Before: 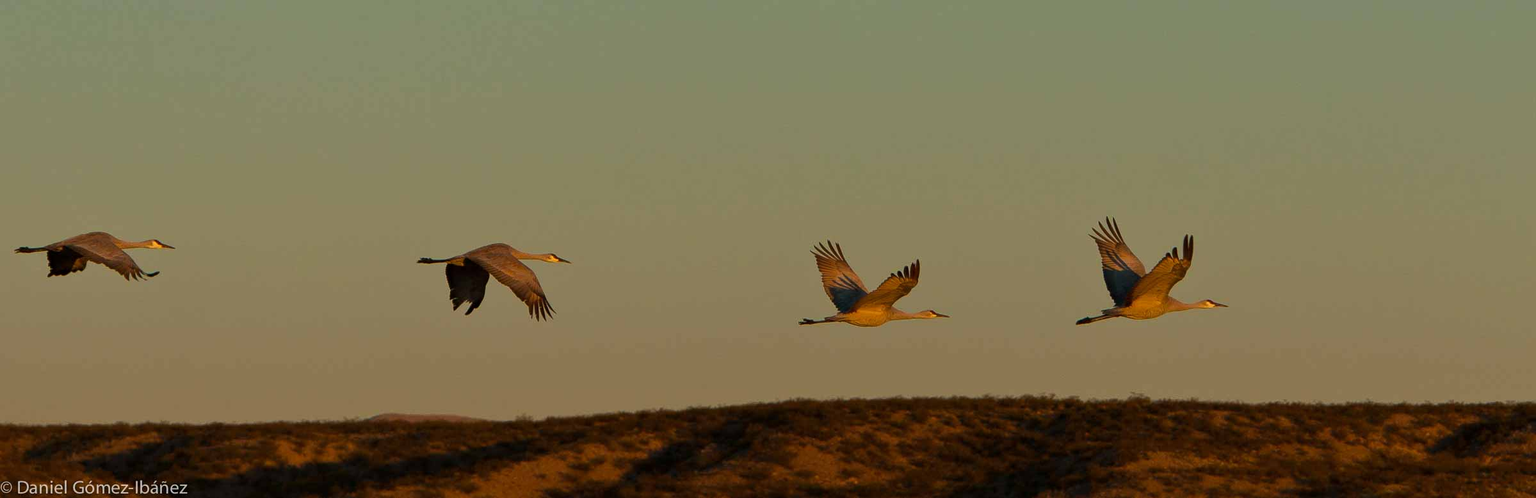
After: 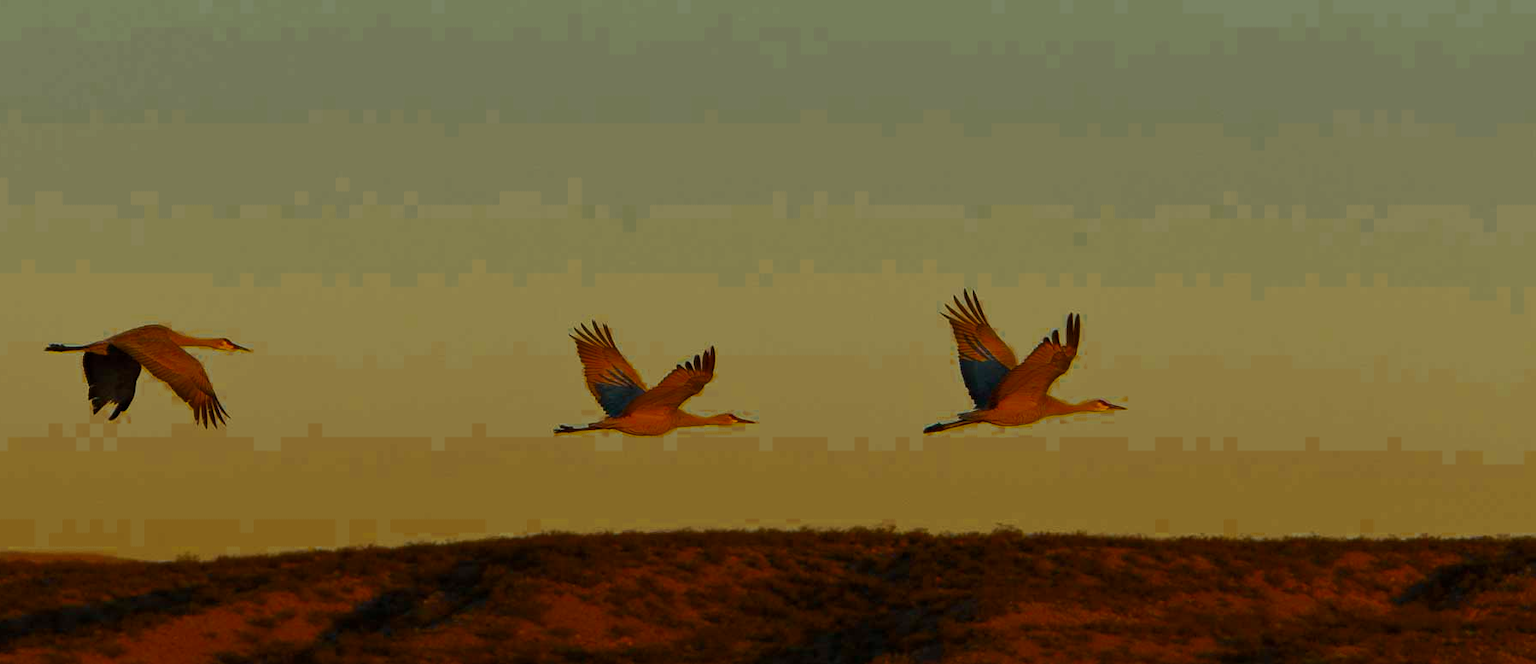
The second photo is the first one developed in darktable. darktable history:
color zones: curves: ch0 [(0.11, 0.396) (0.195, 0.36) (0.25, 0.5) (0.303, 0.412) (0.357, 0.544) (0.75, 0.5) (0.967, 0.328)]; ch1 [(0, 0.468) (0.112, 0.512) (0.202, 0.6) (0.25, 0.5) (0.307, 0.352) (0.357, 0.544) (0.75, 0.5) (0.963, 0.524)], mix 25.26%
color balance rgb: linear chroma grading › shadows -39.932%, linear chroma grading › highlights 40.933%, linear chroma grading › global chroma 44.972%, linear chroma grading › mid-tones -29.93%, perceptual saturation grading › global saturation -0.162%, global vibrance 20%
crop and rotate: left 24.985%
